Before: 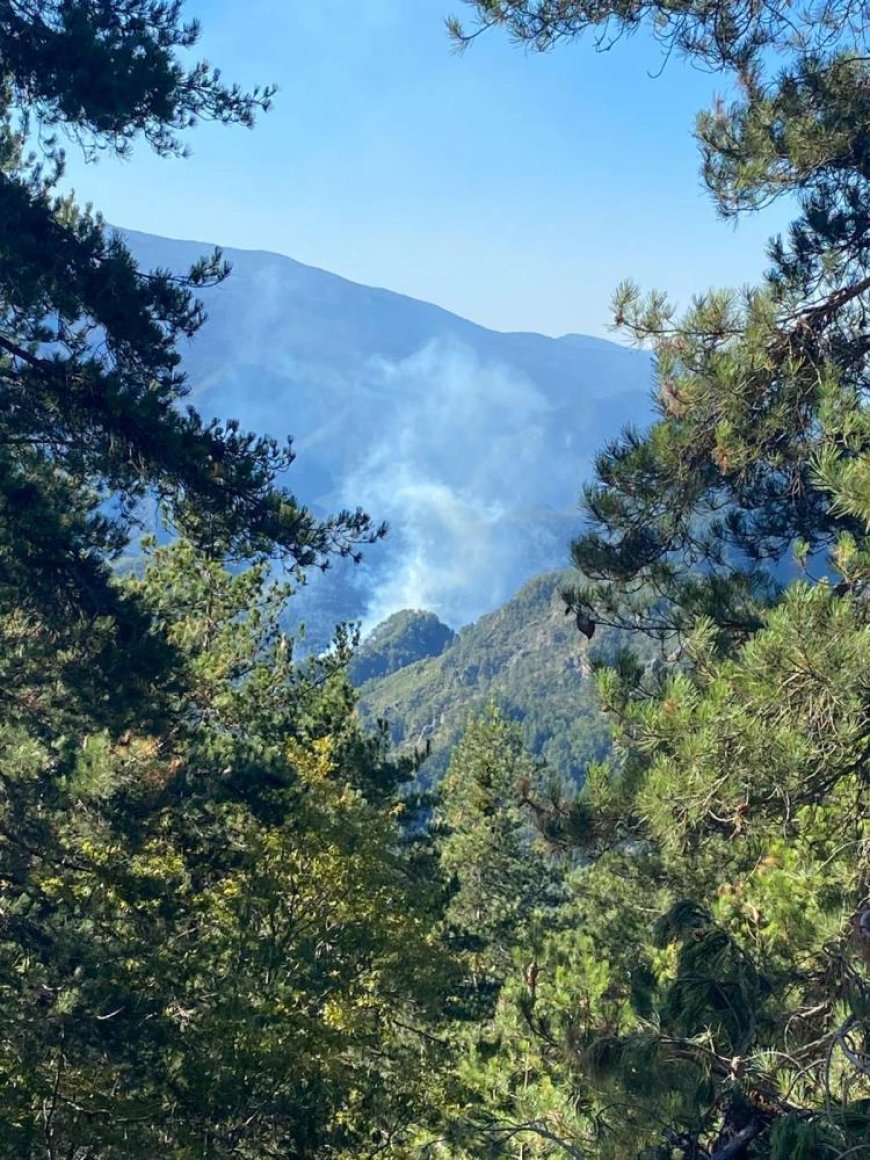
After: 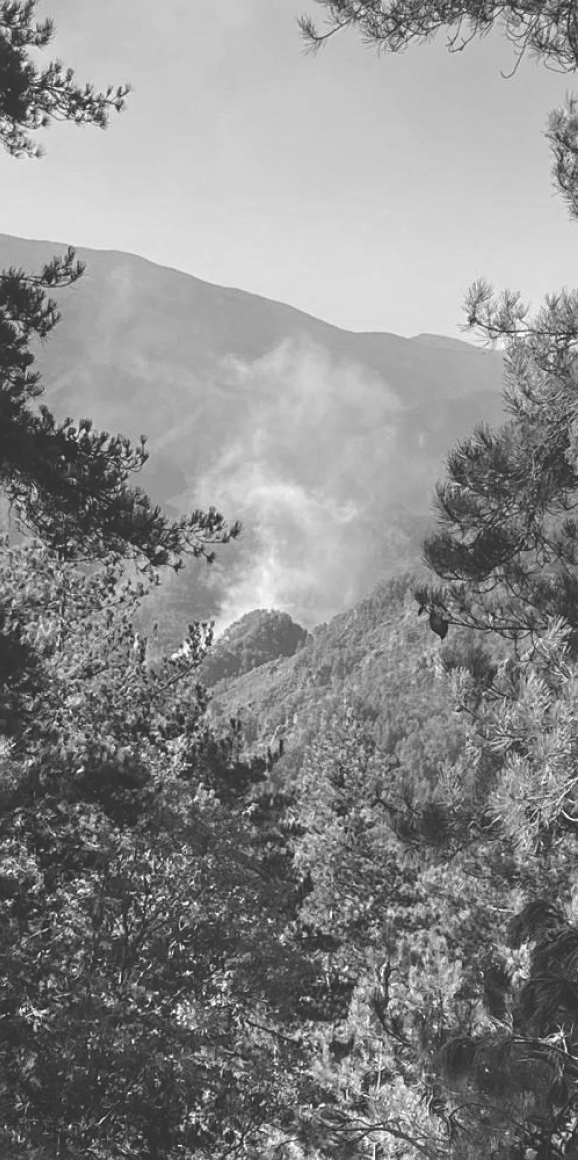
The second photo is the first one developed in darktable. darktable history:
monochrome: on, module defaults
exposure: black level correction -0.03, compensate highlight preservation false
crop: left 16.899%, right 16.556%
sharpen: amount 0.2
